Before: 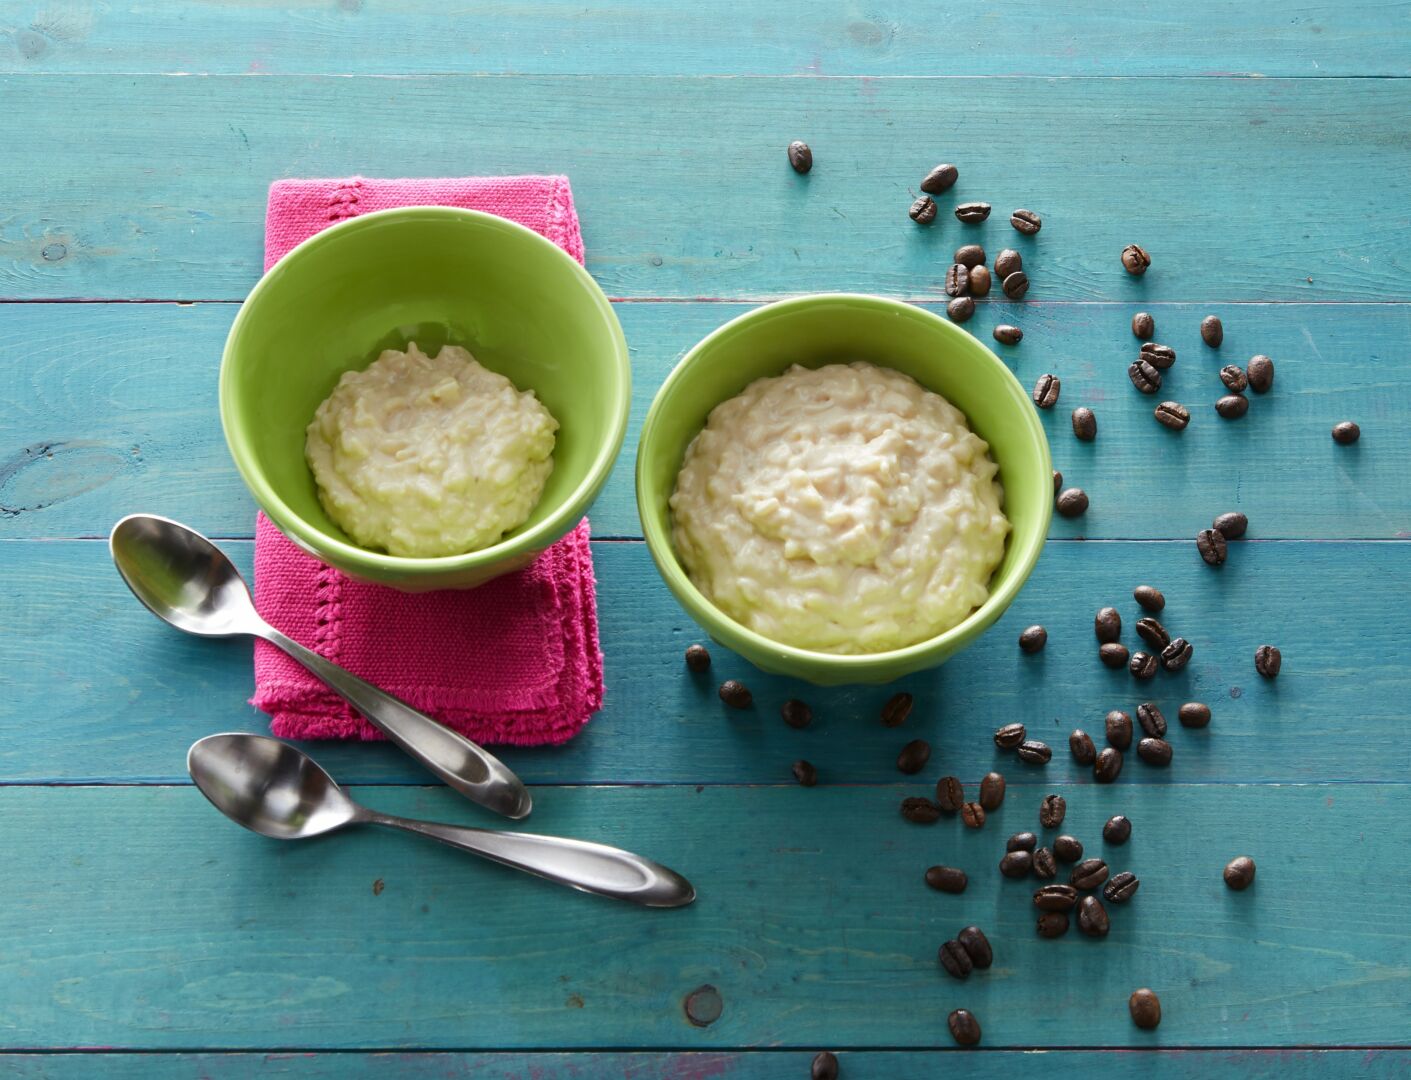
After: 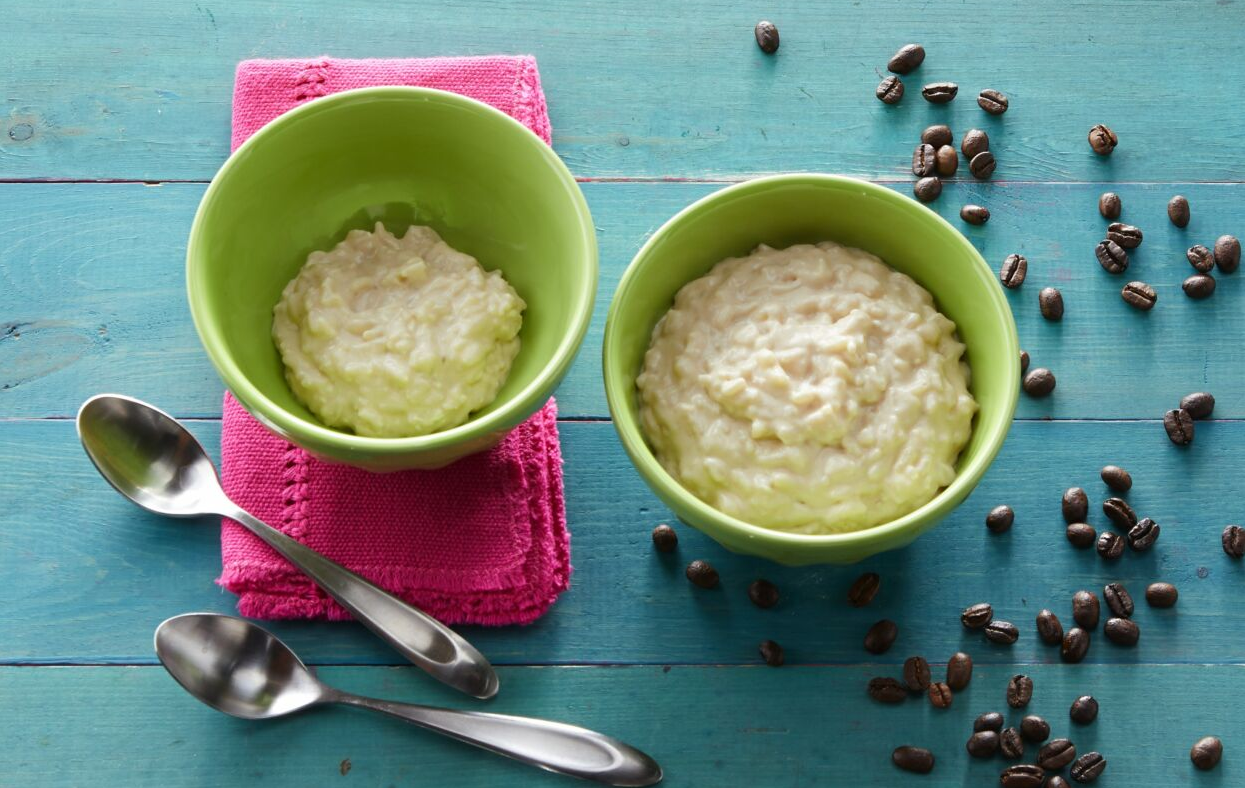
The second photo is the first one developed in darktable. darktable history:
crop and rotate: left 2.394%, top 11.219%, right 9.346%, bottom 15.745%
